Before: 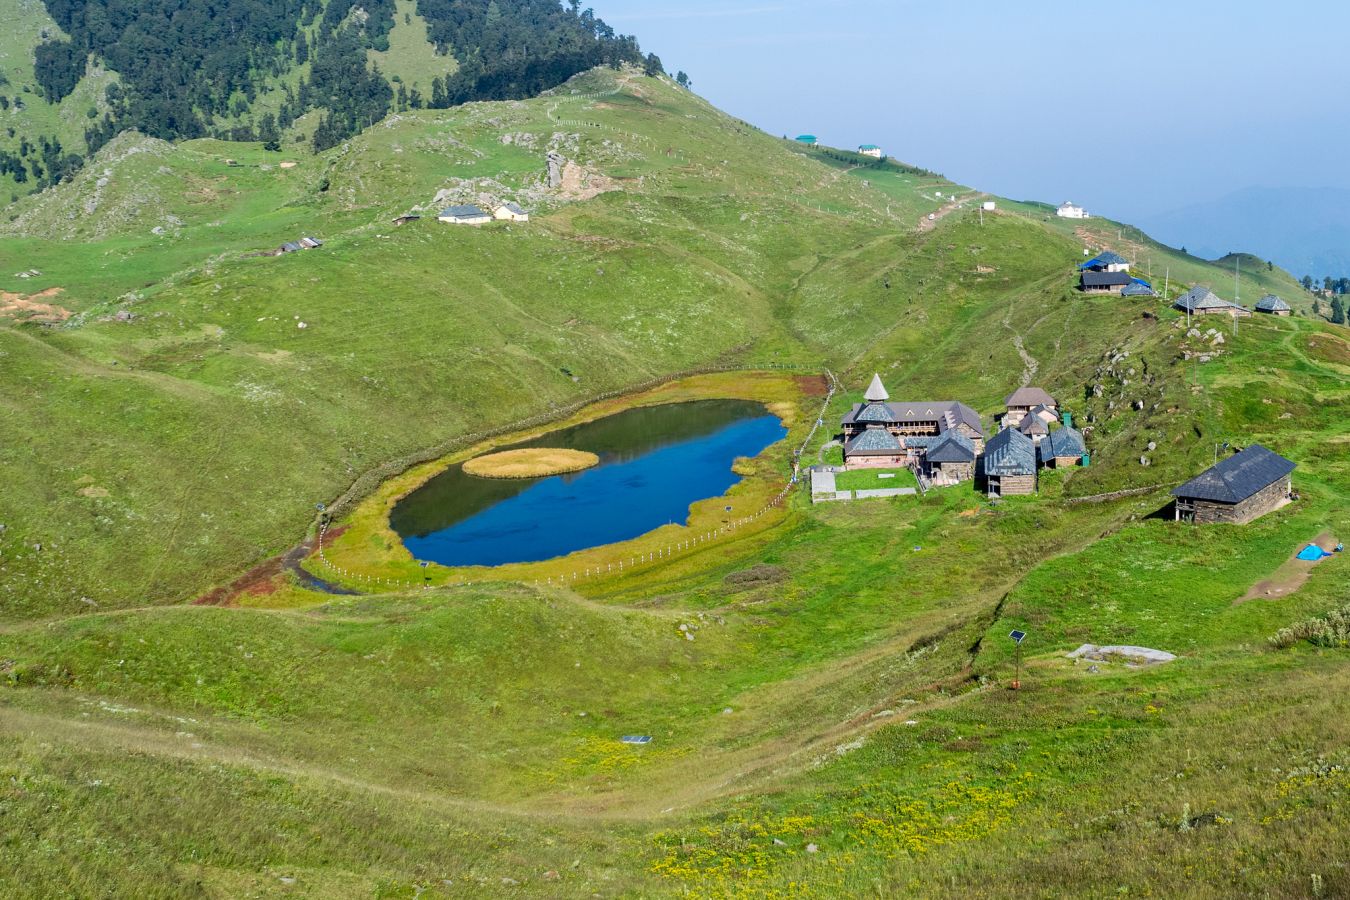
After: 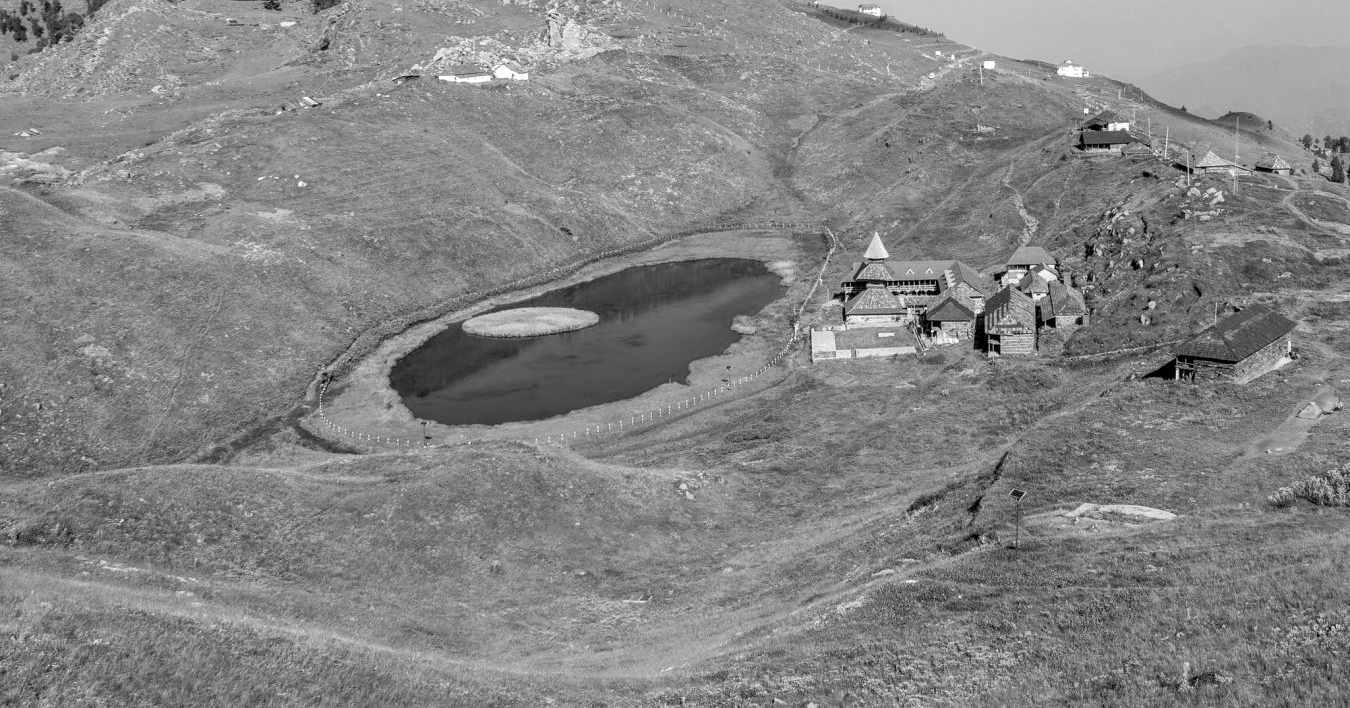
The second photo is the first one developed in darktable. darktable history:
color balance rgb: perceptual saturation grading › global saturation 20%, perceptual saturation grading › highlights -25%, perceptual saturation grading › shadows 25%
rotate and perspective: crop left 0, crop top 0
crop and rotate: top 15.774%, bottom 5.506%
monochrome: on, module defaults
tone equalizer: on, module defaults
local contrast: on, module defaults
sharpen: radius 2.883, amount 0.868, threshold 47.523
